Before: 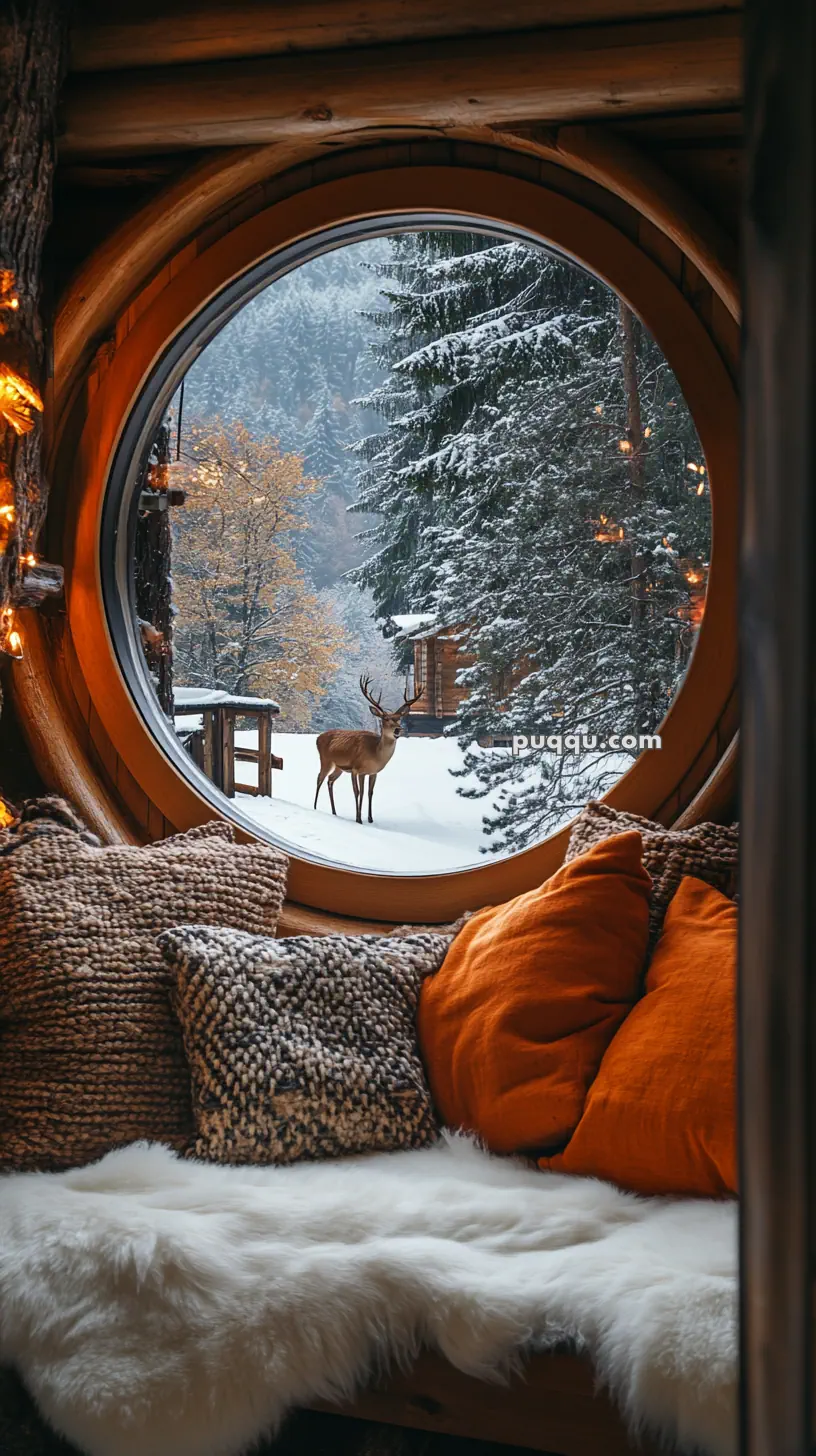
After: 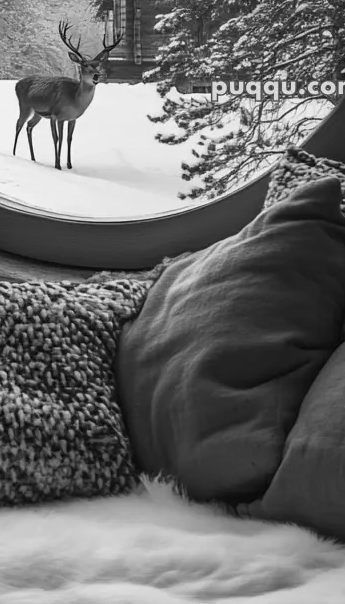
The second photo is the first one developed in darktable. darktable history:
crop: left 36.942%, top 44.958%, right 20.66%, bottom 13.509%
color calibration: output gray [0.267, 0.423, 0.261, 0], x 0.366, y 0.379, temperature 4404.87 K
